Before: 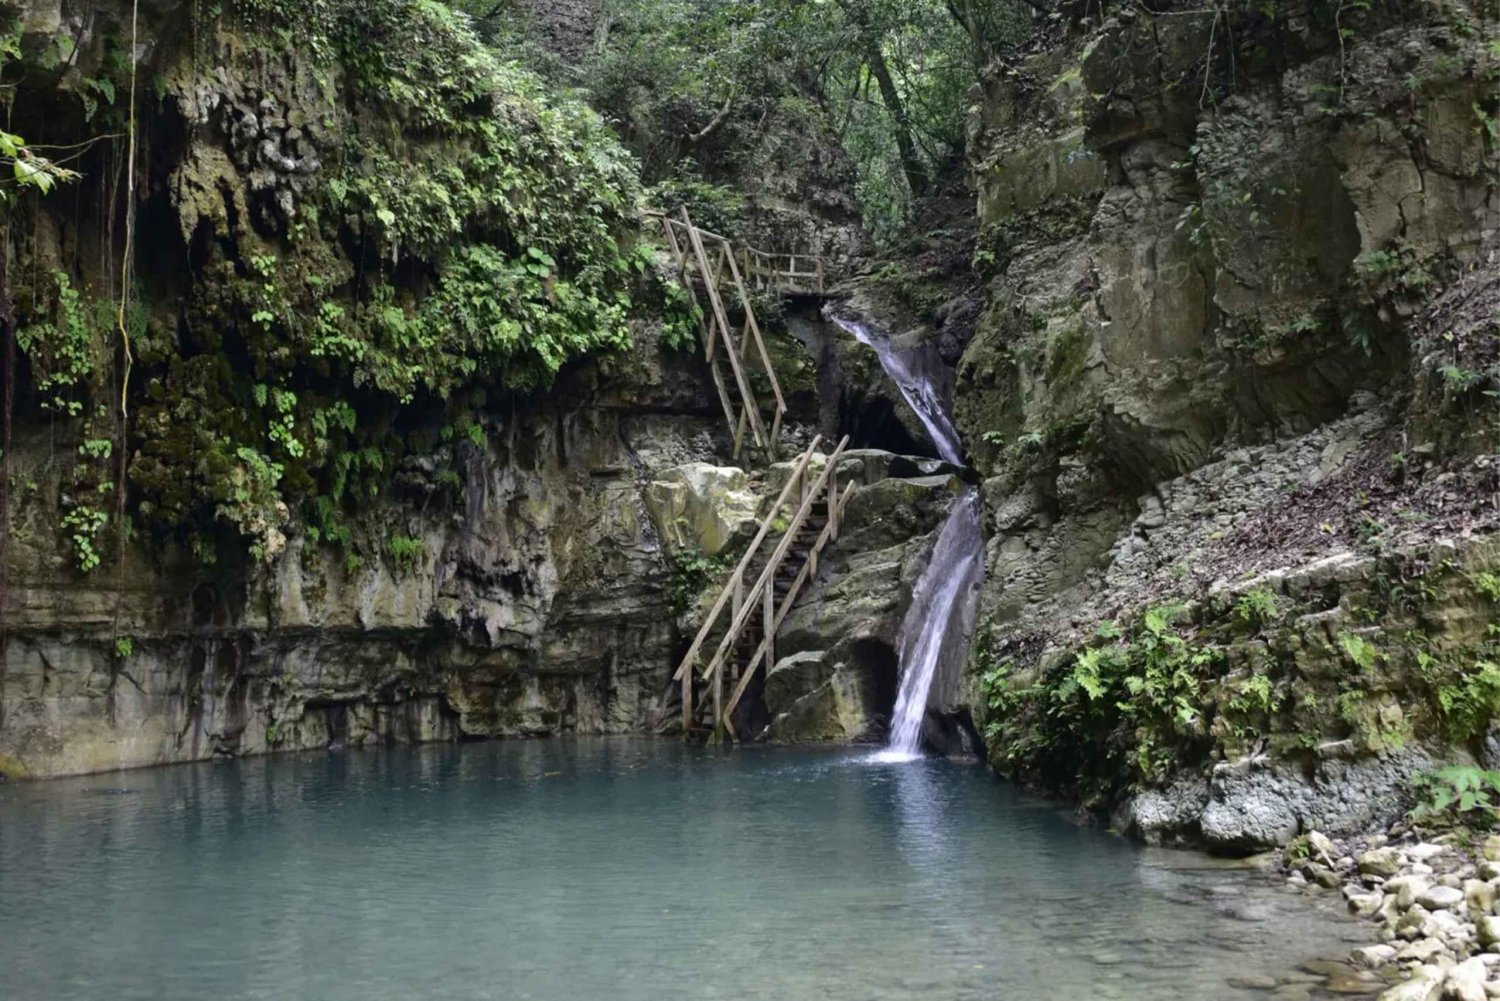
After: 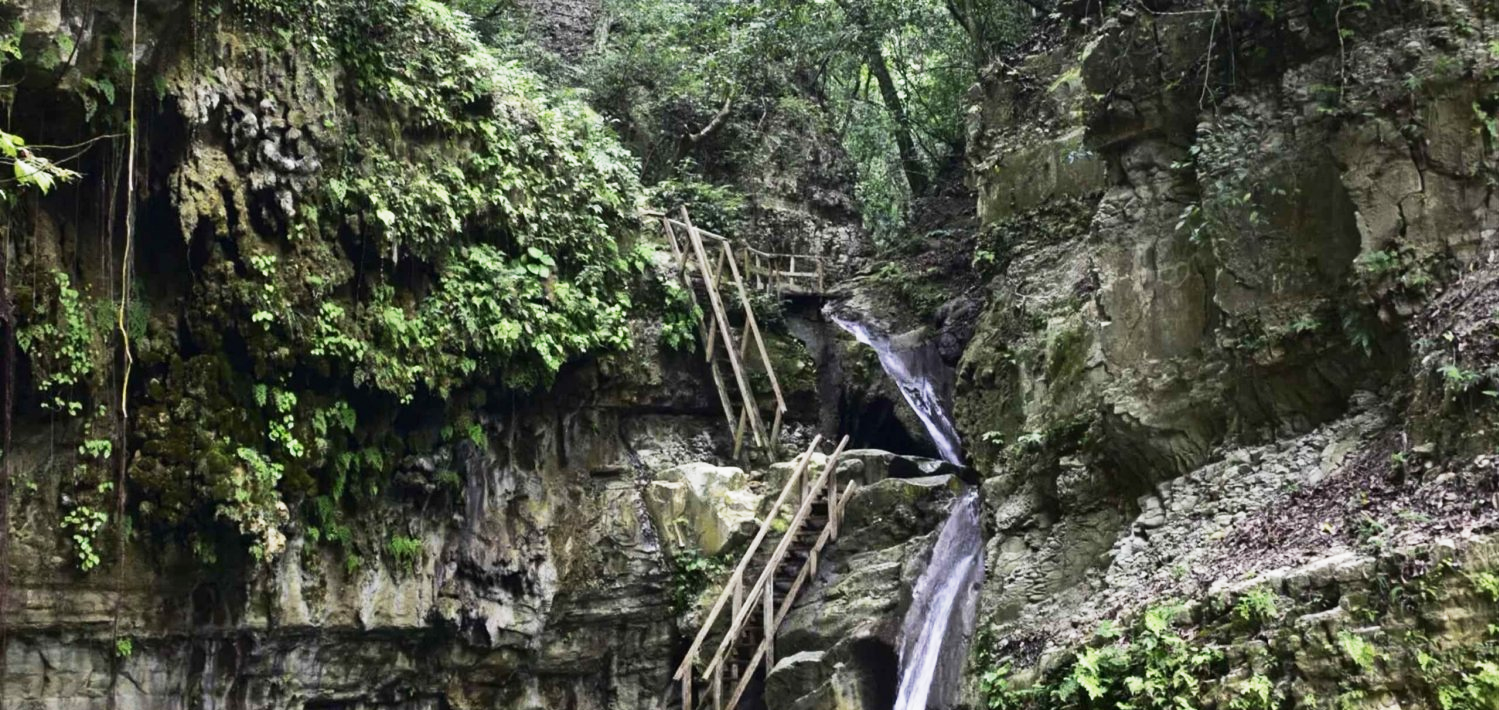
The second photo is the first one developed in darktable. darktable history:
crop: right 0.001%, bottom 28.997%
base curve: curves: ch0 [(0, 0) (0.088, 0.125) (0.176, 0.251) (0.354, 0.501) (0.613, 0.749) (1, 0.877)], preserve colors none
tone equalizer: -8 EV -0.438 EV, -7 EV -0.419 EV, -6 EV -0.297 EV, -5 EV -0.223 EV, -3 EV 0.222 EV, -2 EV 0.32 EV, -1 EV 0.392 EV, +0 EV 0.417 EV, edges refinement/feathering 500, mask exposure compensation -1.57 EV, preserve details no
